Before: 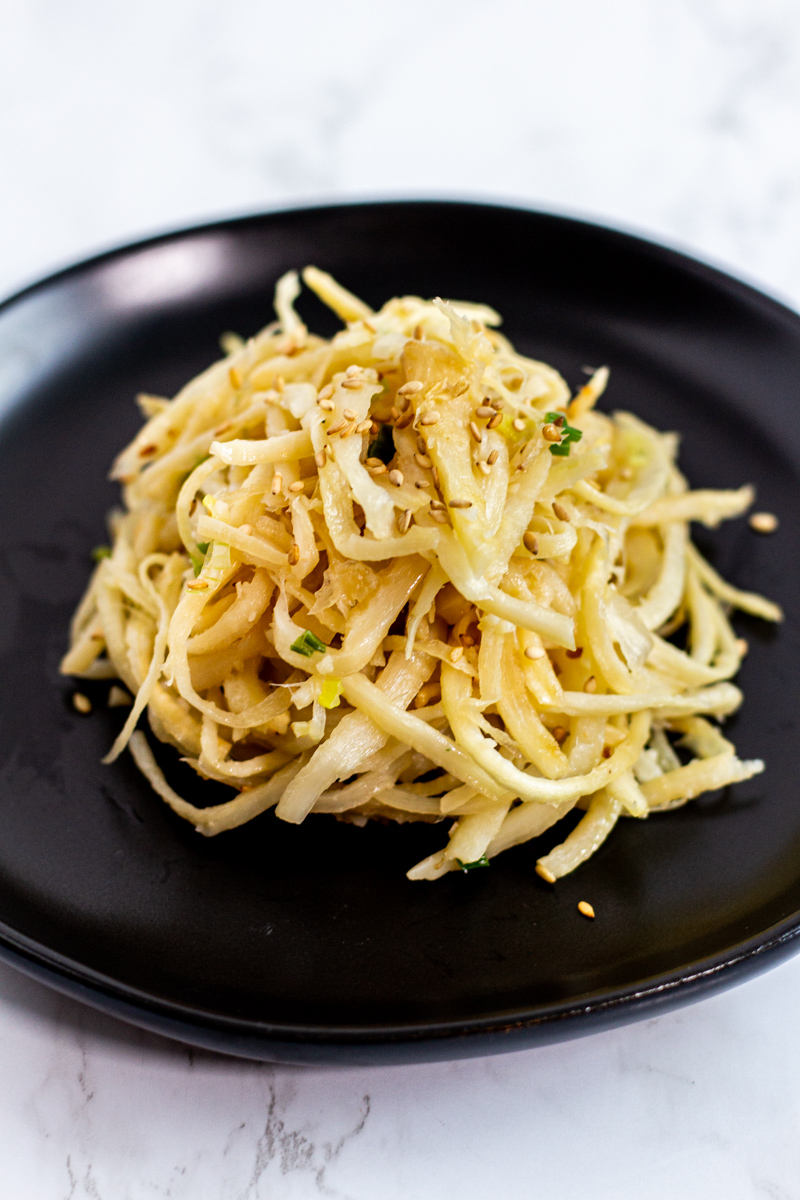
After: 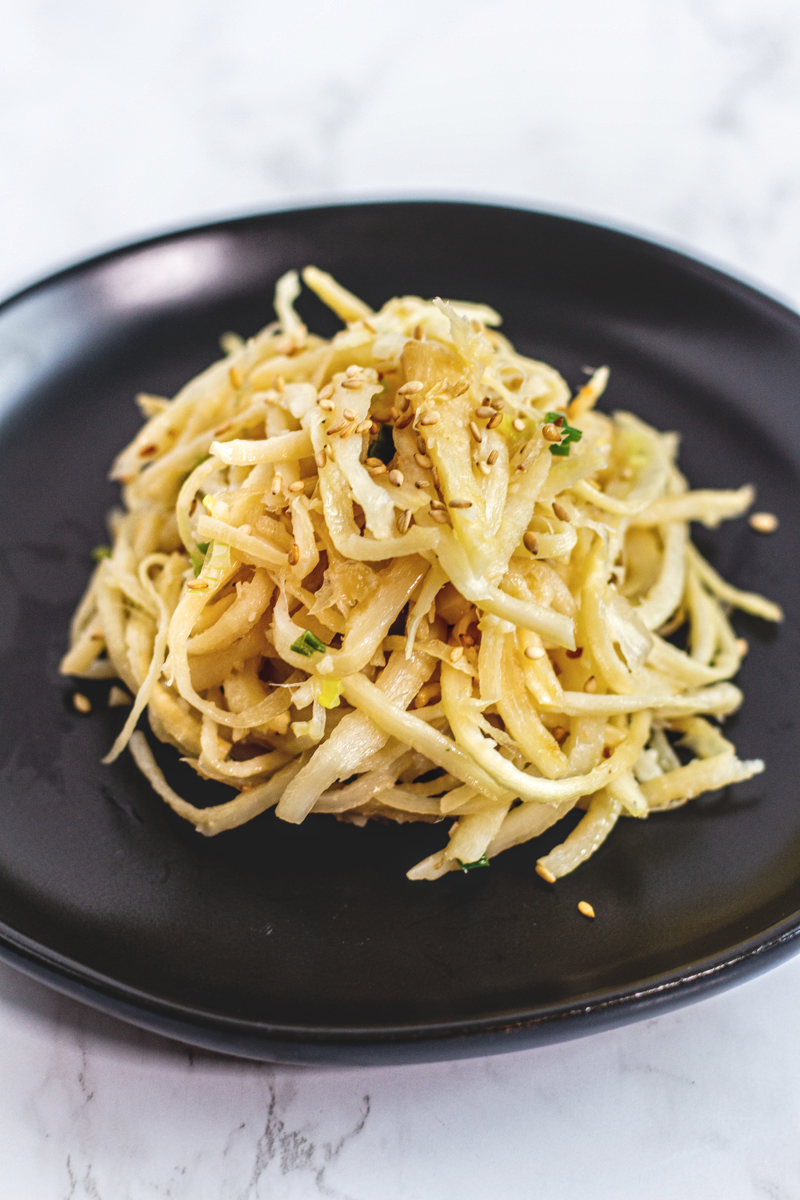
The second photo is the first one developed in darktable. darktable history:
color balance: lift [1.007, 1, 1, 1], gamma [1.097, 1, 1, 1]
local contrast: on, module defaults
